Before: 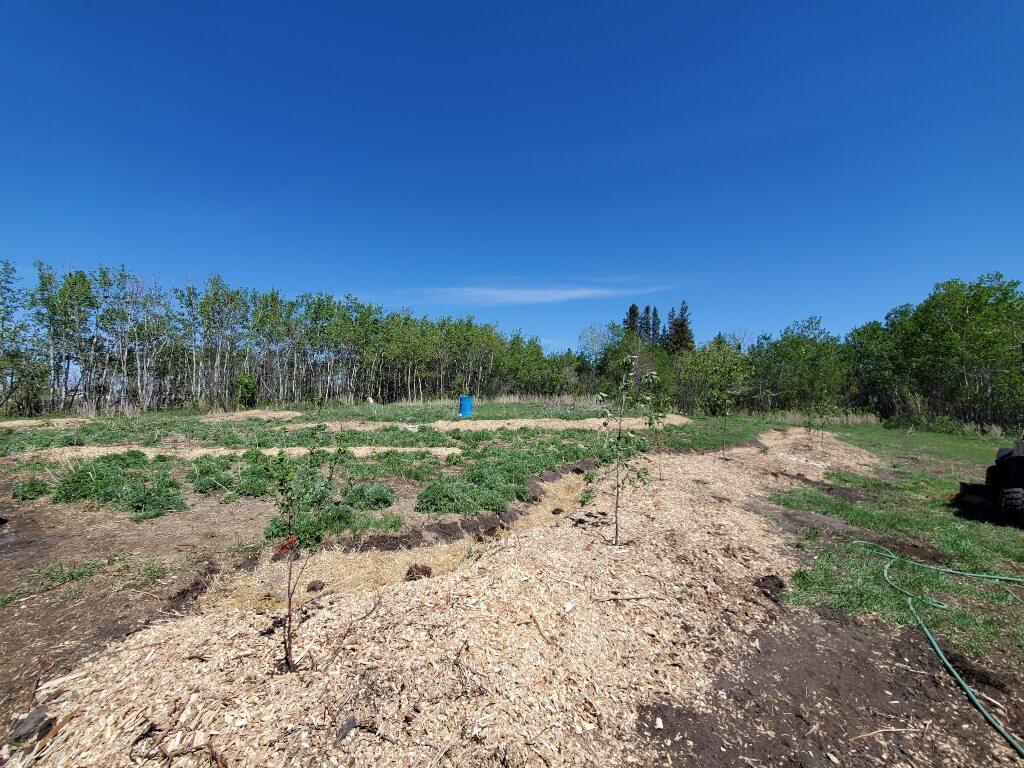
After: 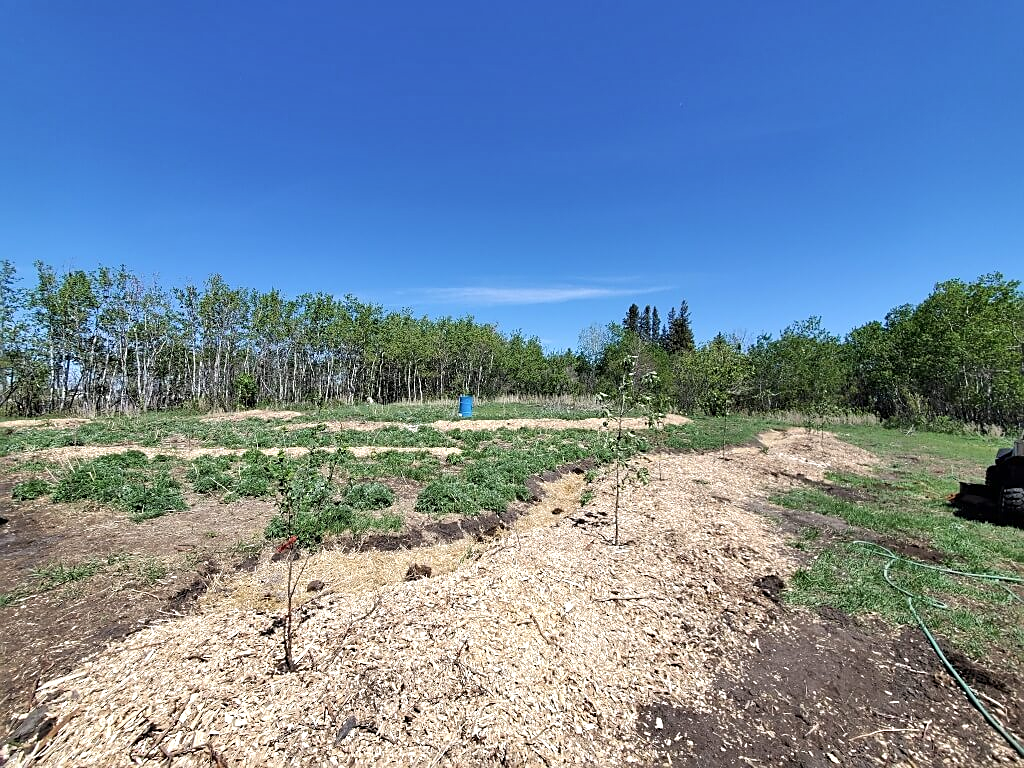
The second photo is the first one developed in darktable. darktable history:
shadows and highlights: radius 110.86, shadows 51.09, white point adjustment 9.16, highlights -4.17, highlights color adjustment 32.2%, soften with gaussian
sharpen: on, module defaults
